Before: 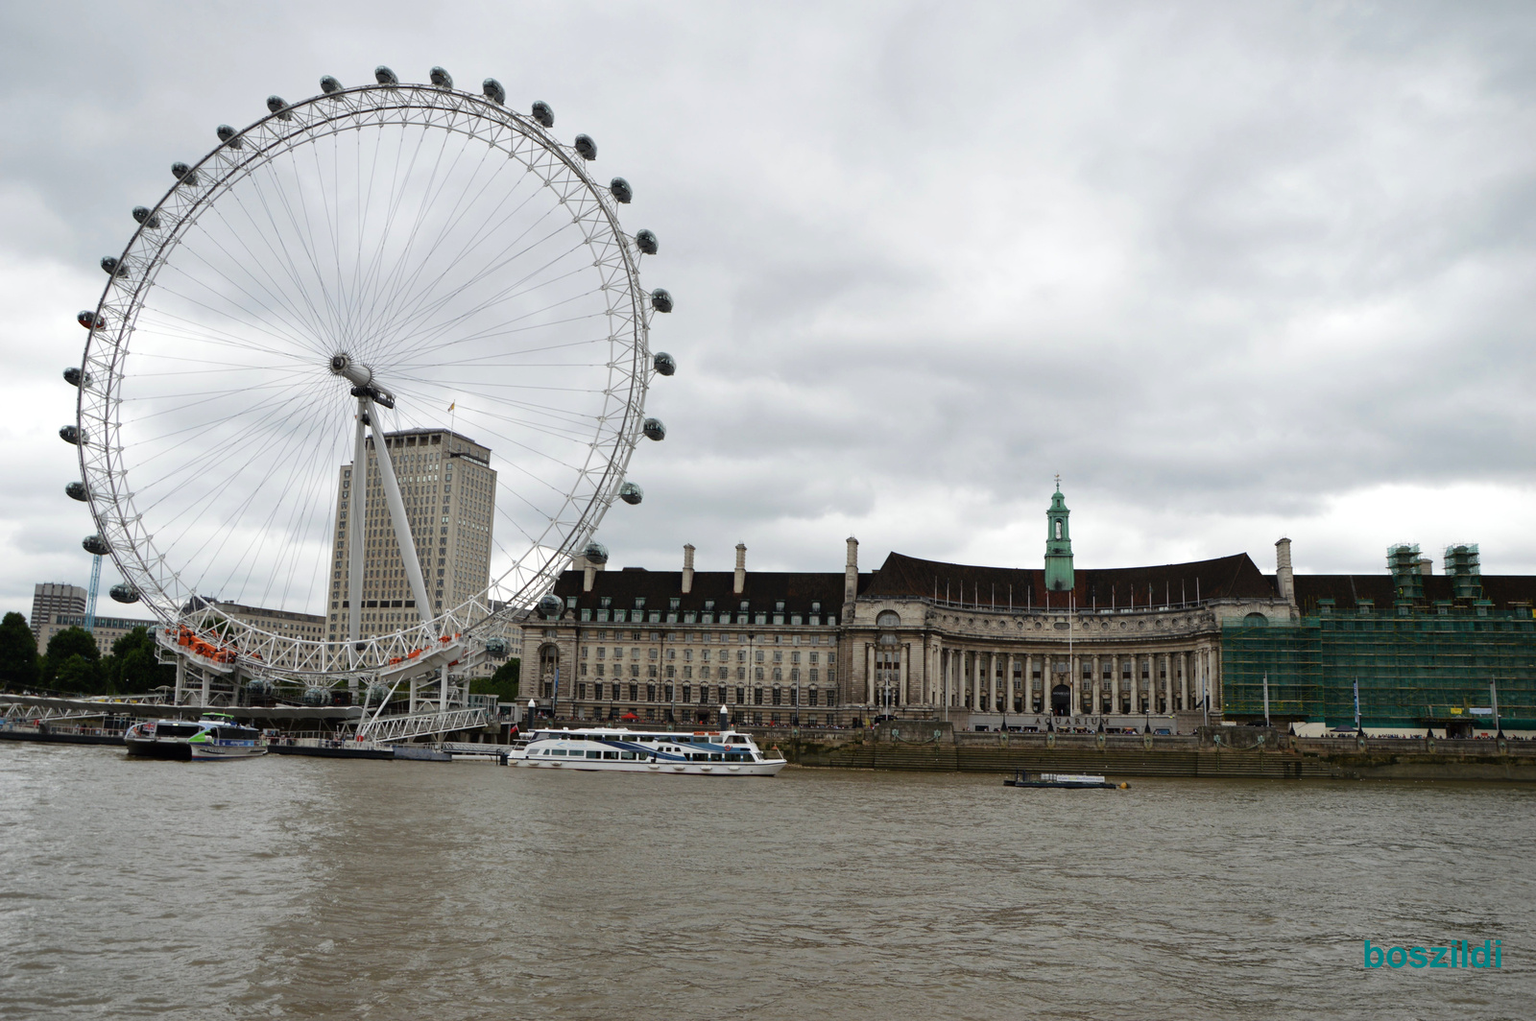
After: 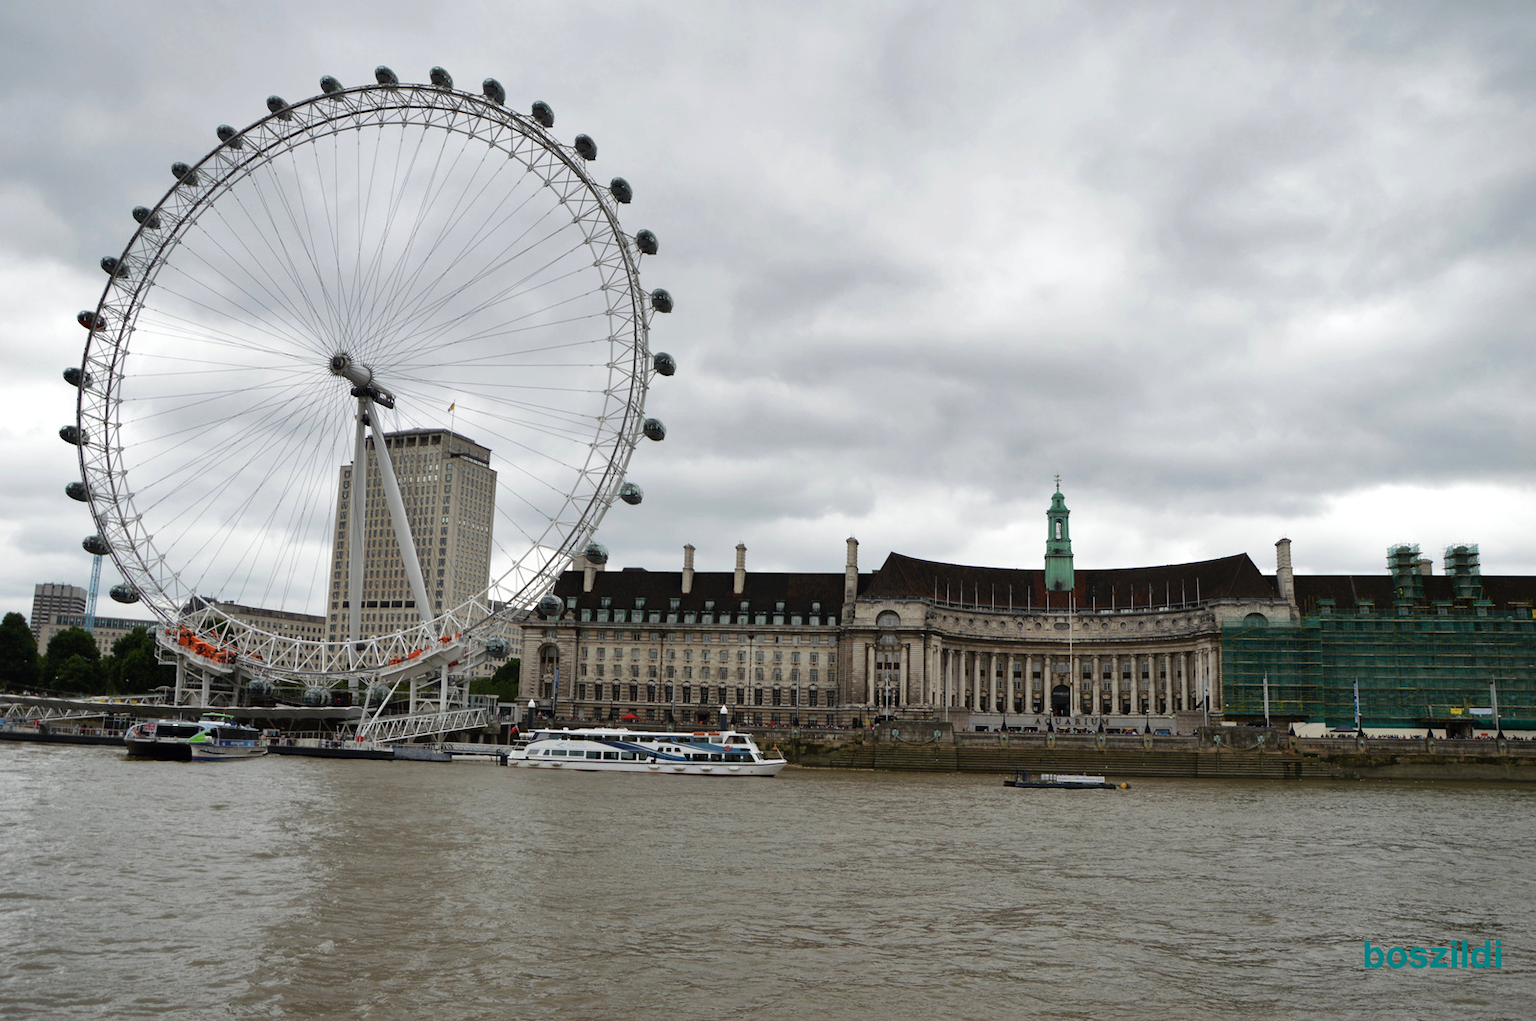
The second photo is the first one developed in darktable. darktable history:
shadows and highlights: shadows 47.12, highlights -41.17, soften with gaussian
